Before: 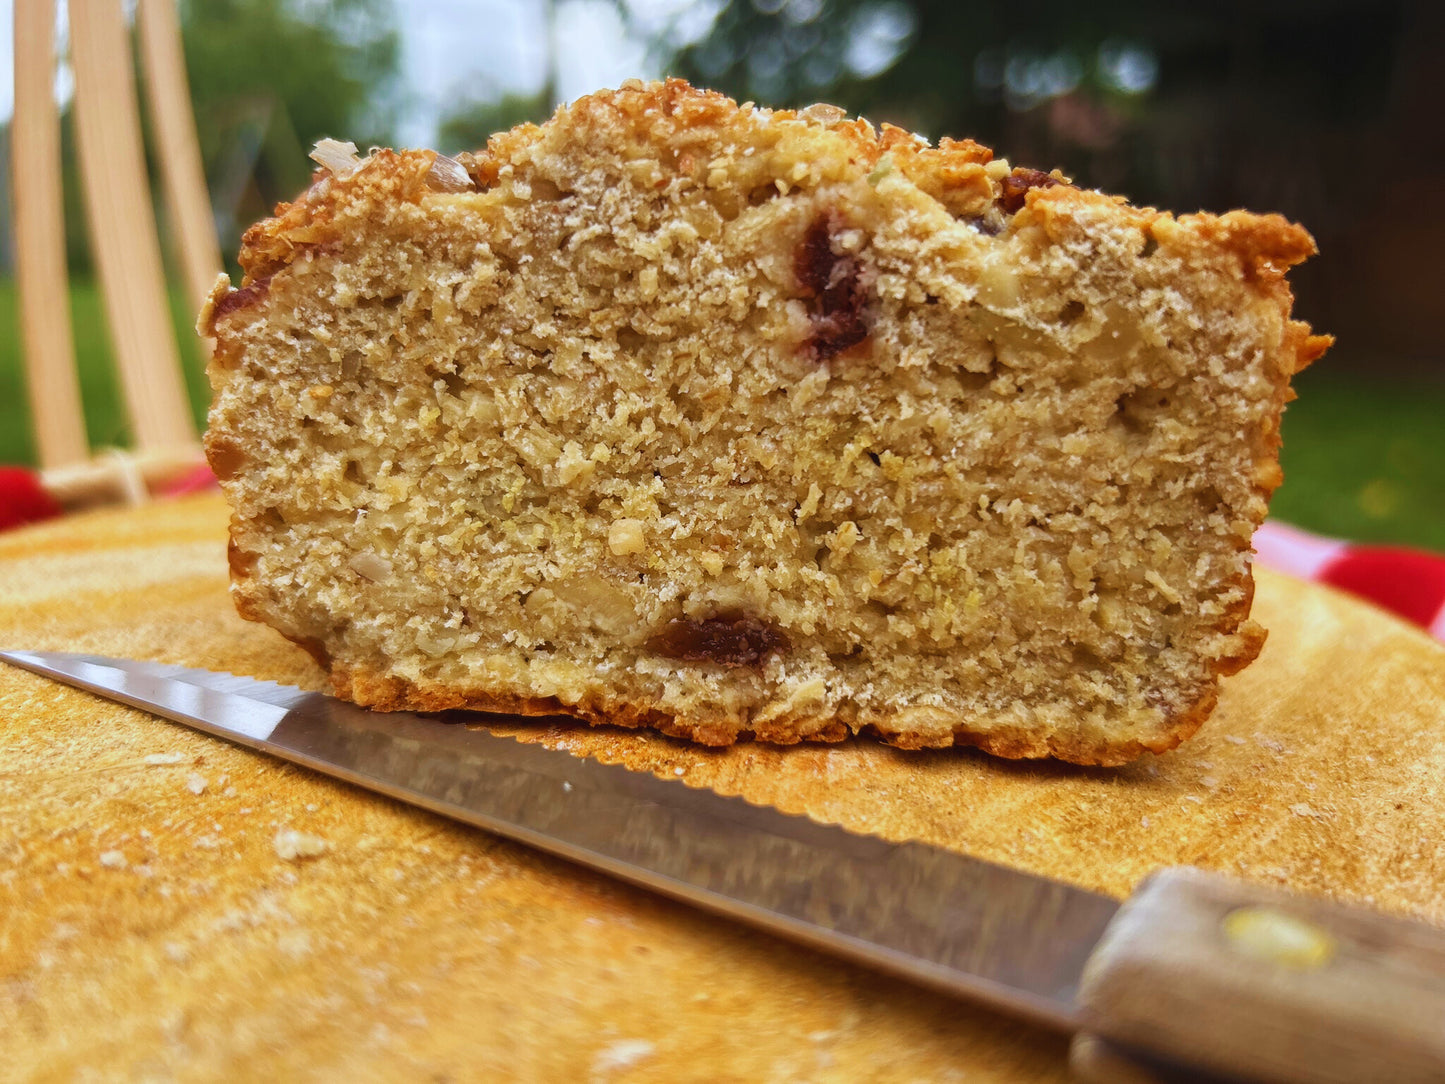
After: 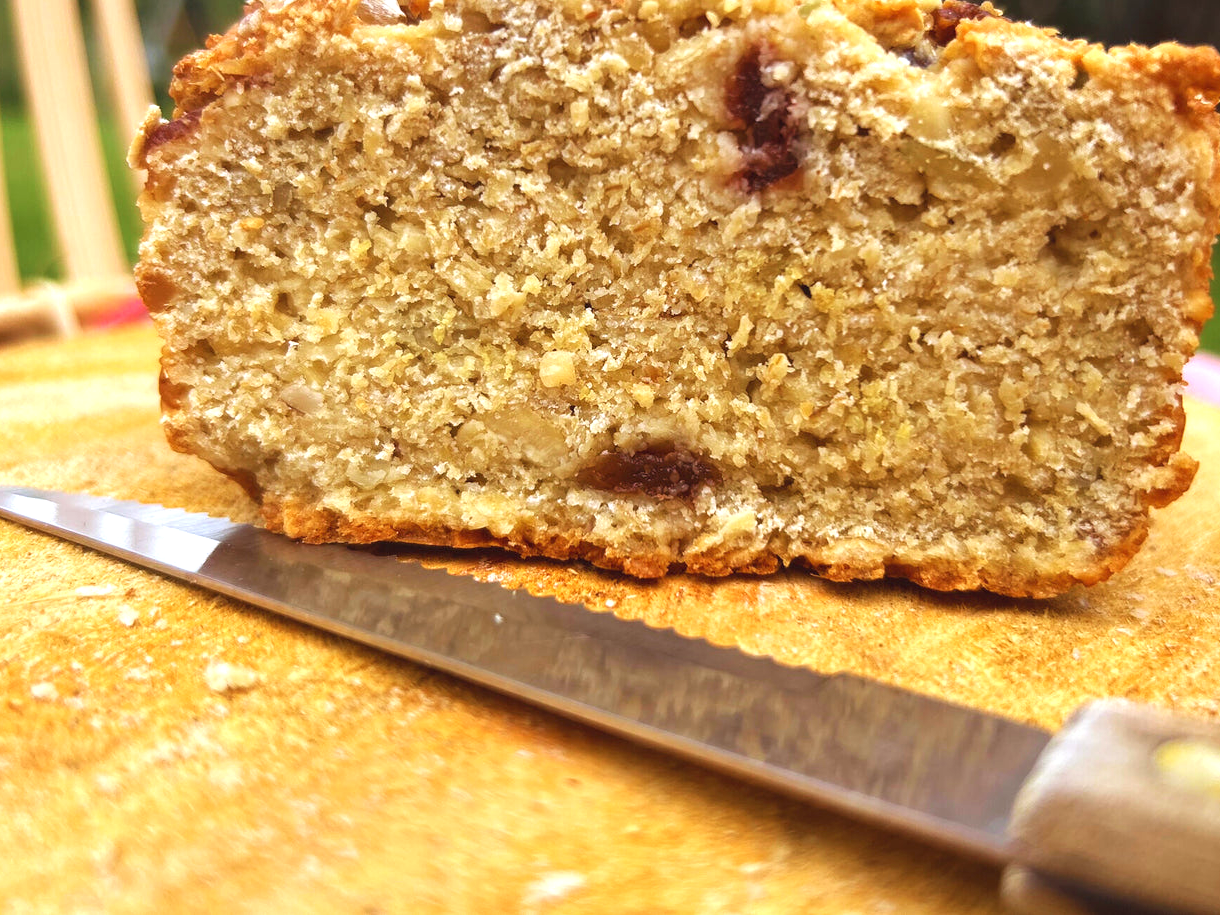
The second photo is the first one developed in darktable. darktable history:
crop and rotate: left 4.842%, top 15.51%, right 10.668%
exposure: black level correction 0, exposure 0.7 EV, compensate exposure bias true, compensate highlight preservation false
